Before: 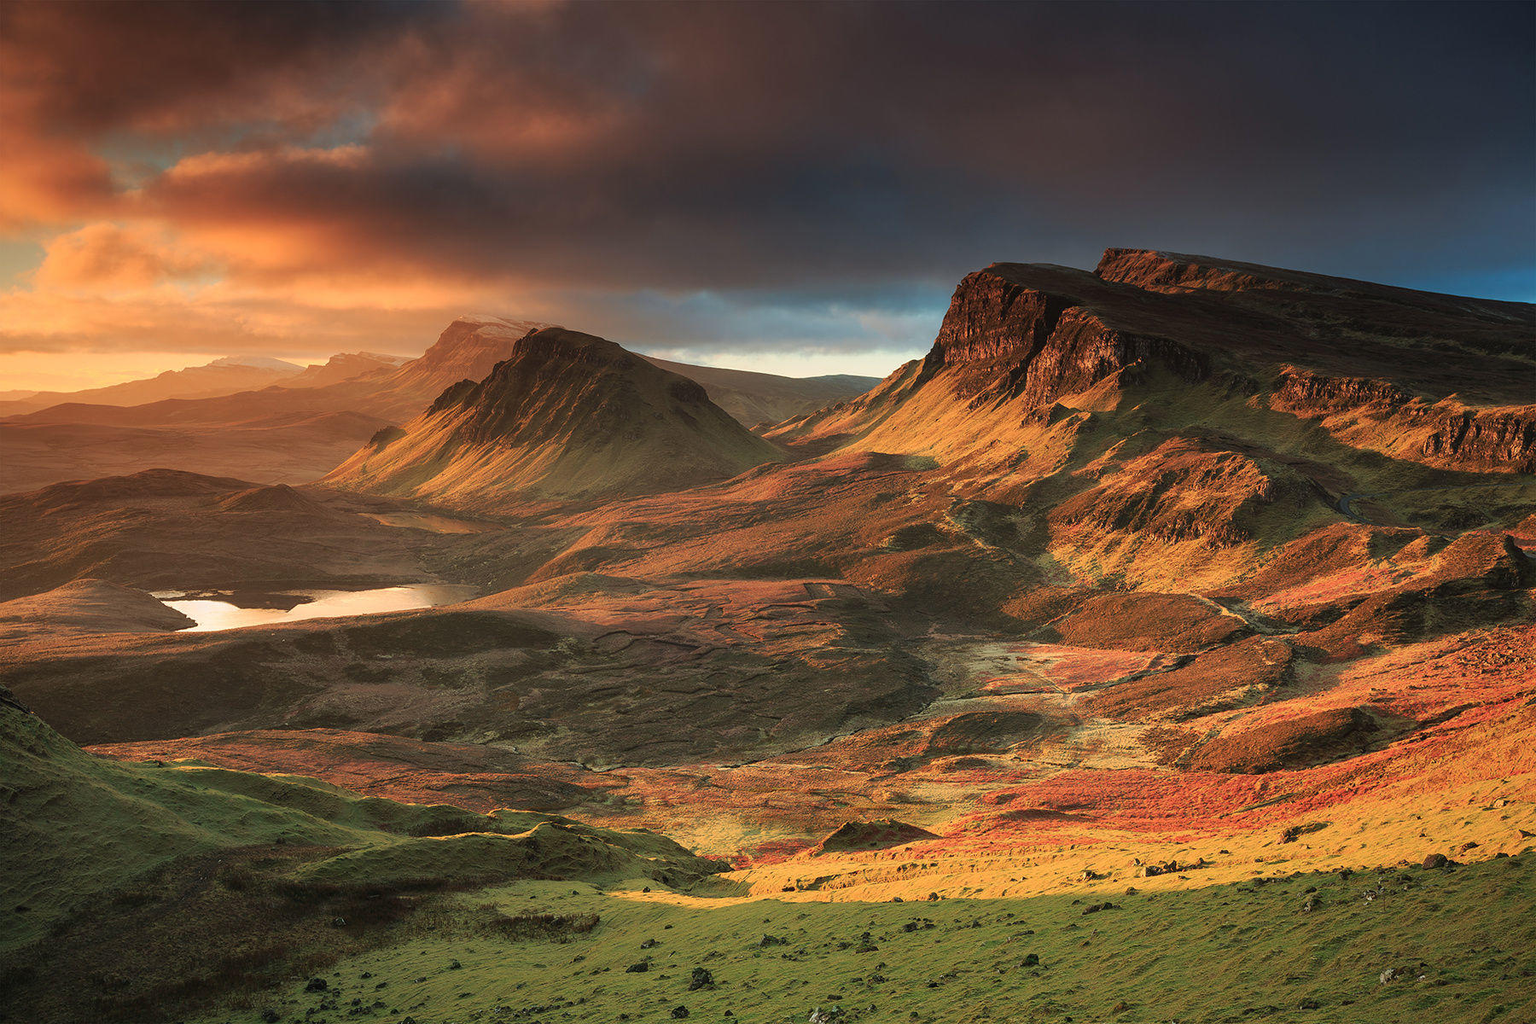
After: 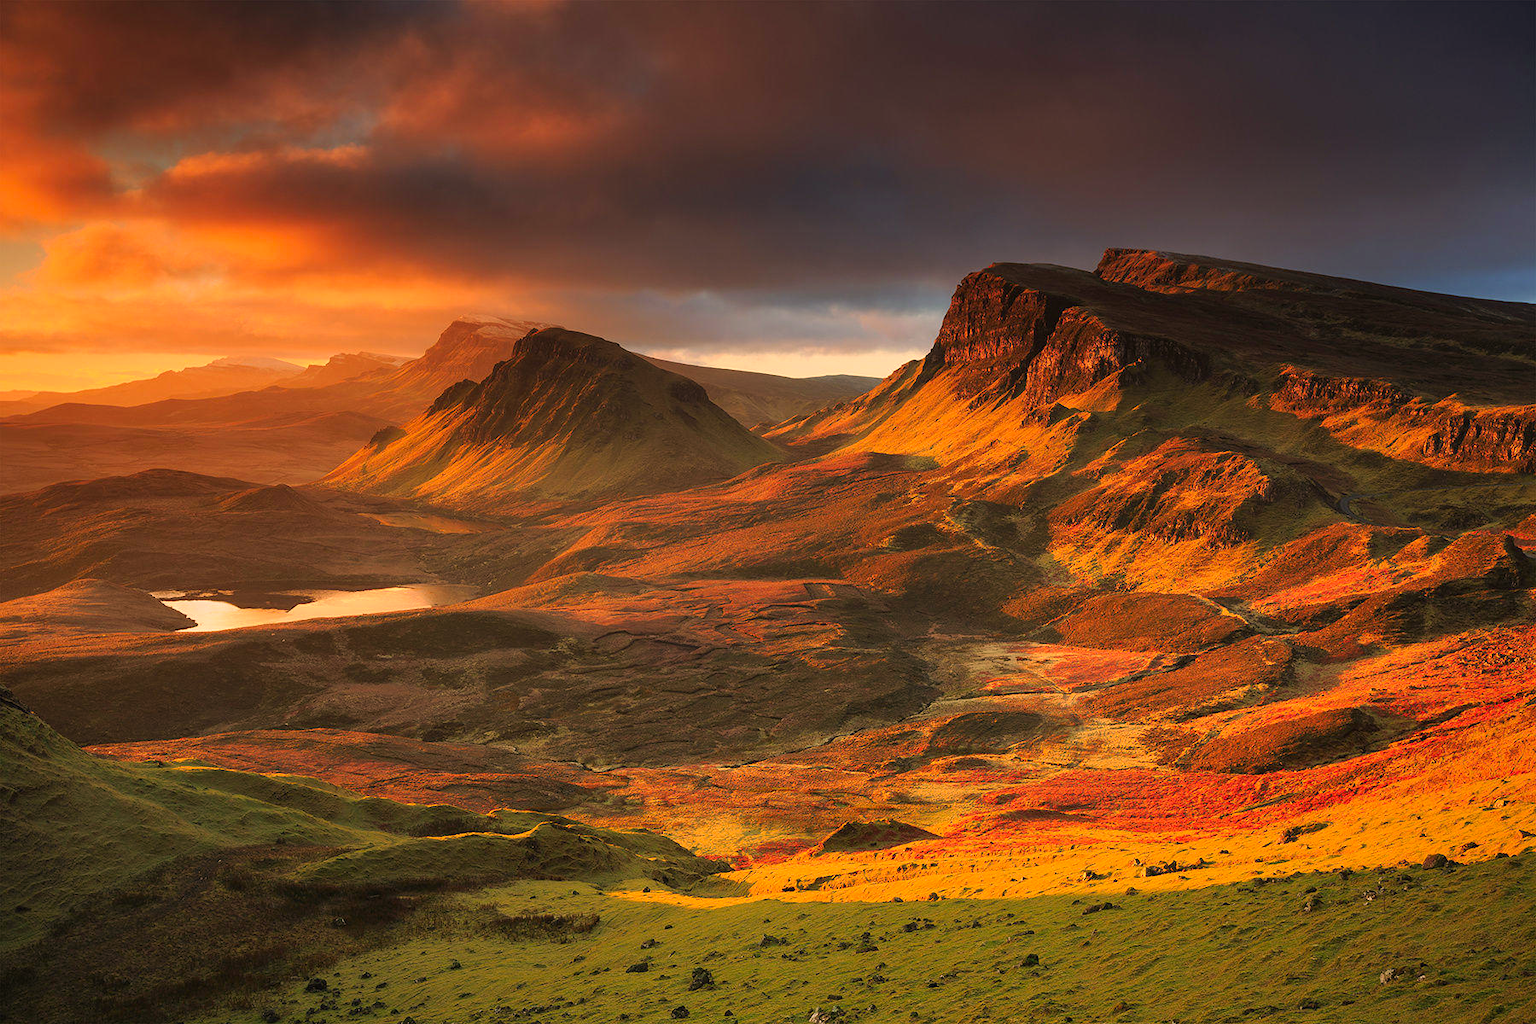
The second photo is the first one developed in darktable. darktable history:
contrast brightness saturation: saturation 0.131
color correction: highlights a* 21.95, highlights b* 22.46
